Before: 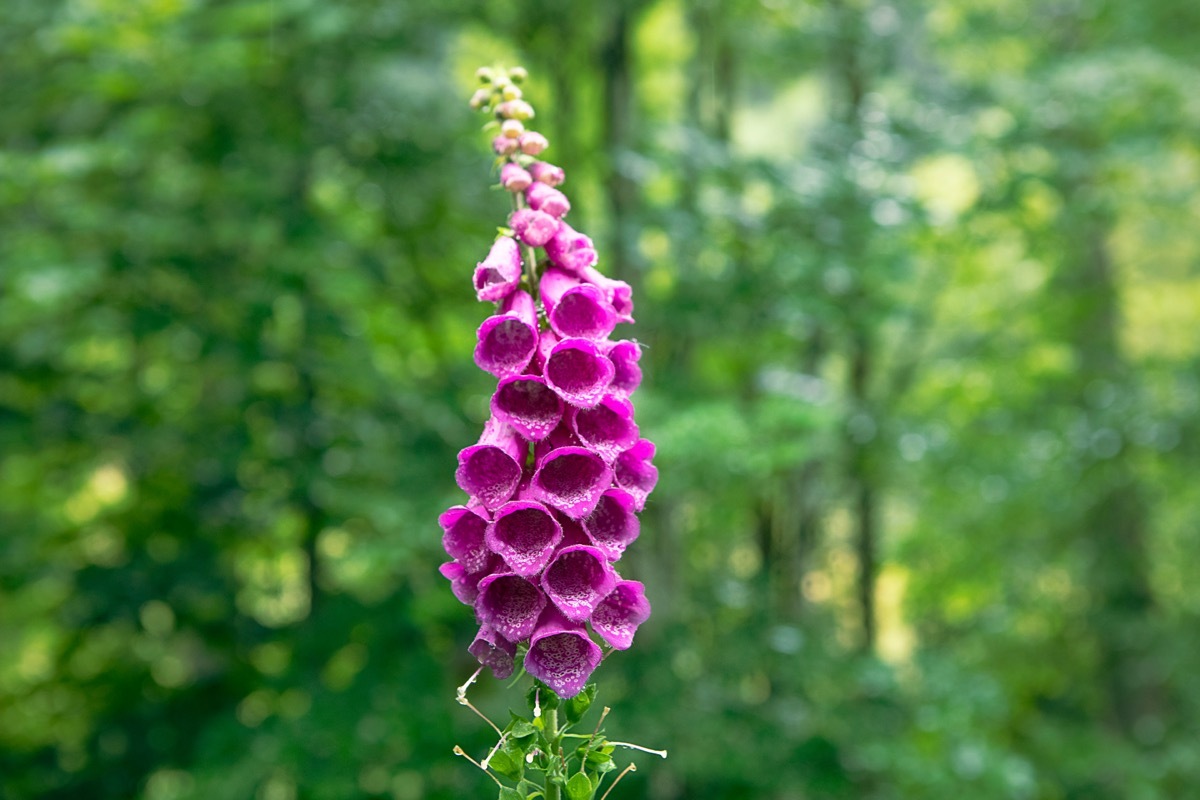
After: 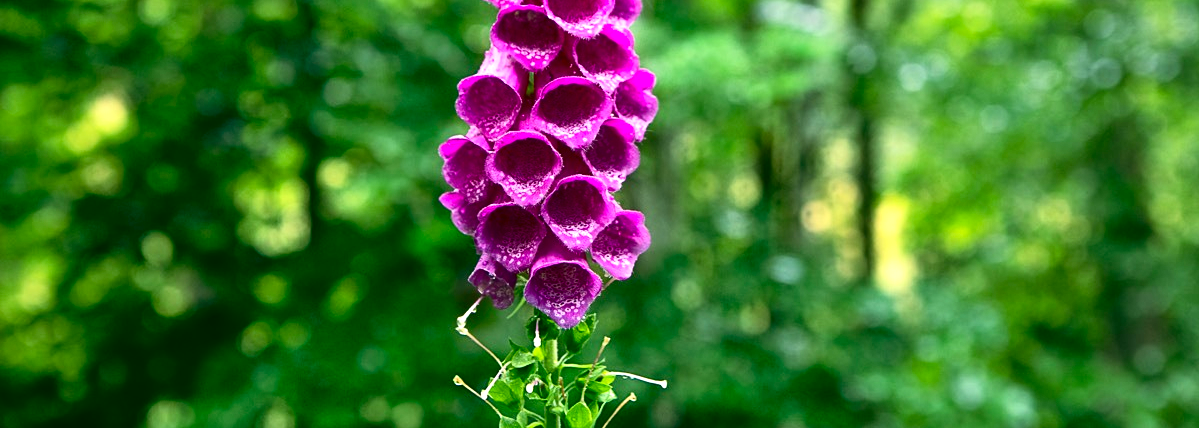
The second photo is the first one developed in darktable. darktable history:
crop and rotate: top 46.463%, right 0.068%
contrast brightness saturation: contrast 0.238, brightness -0.242, saturation 0.145
exposure: black level correction 0, exposure 1.105 EV, compensate exposure bias true, compensate highlight preservation false
tone equalizer: -8 EV -0.001 EV, -7 EV 0.005 EV, -6 EV -0.036 EV, -5 EV 0.014 EV, -4 EV -0.025 EV, -3 EV 0.01 EV, -2 EV -0.061 EV, -1 EV -0.312 EV, +0 EV -0.575 EV
